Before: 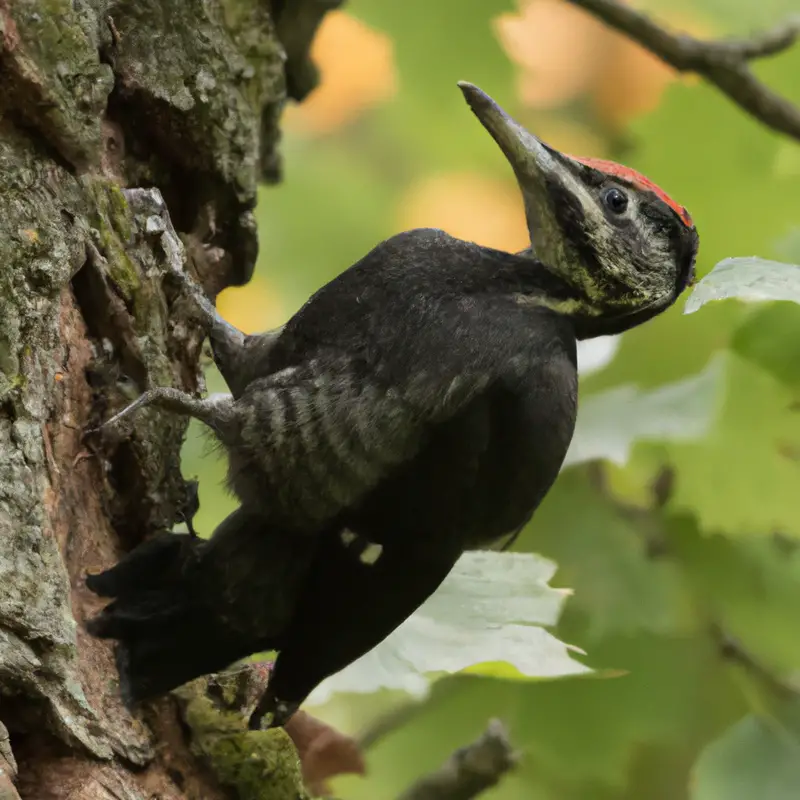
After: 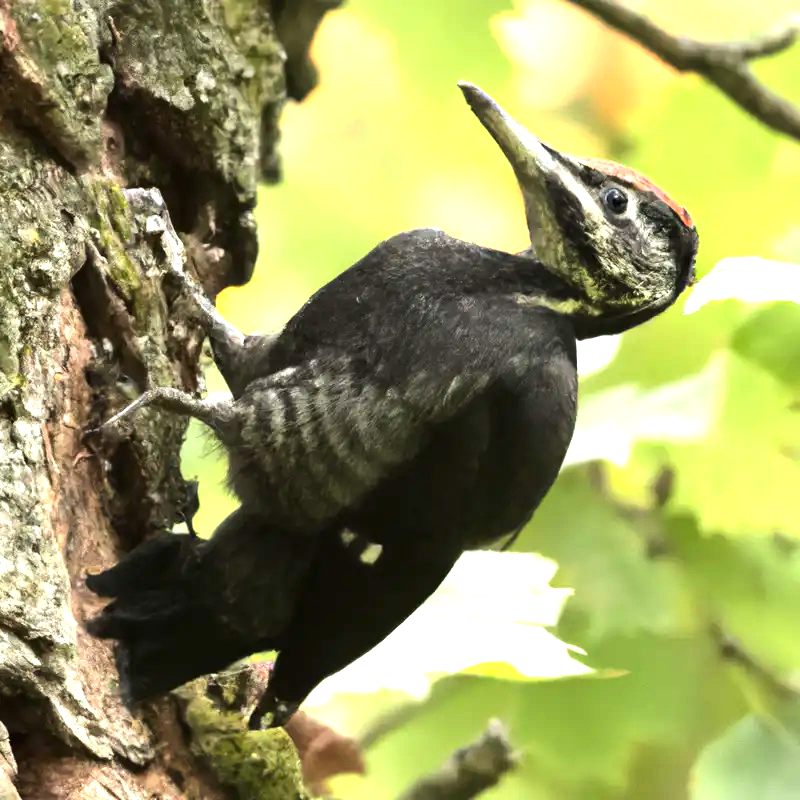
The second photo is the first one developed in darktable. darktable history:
tone equalizer: -8 EV -0.445 EV, -7 EV -0.365 EV, -6 EV -0.295 EV, -5 EV -0.257 EV, -3 EV 0.188 EV, -2 EV 0.361 EV, -1 EV 0.41 EV, +0 EV 0.392 EV, edges refinement/feathering 500, mask exposure compensation -1.57 EV, preserve details no
exposure: exposure 1.237 EV, compensate highlight preservation false
contrast brightness saturation: contrast 0.054
